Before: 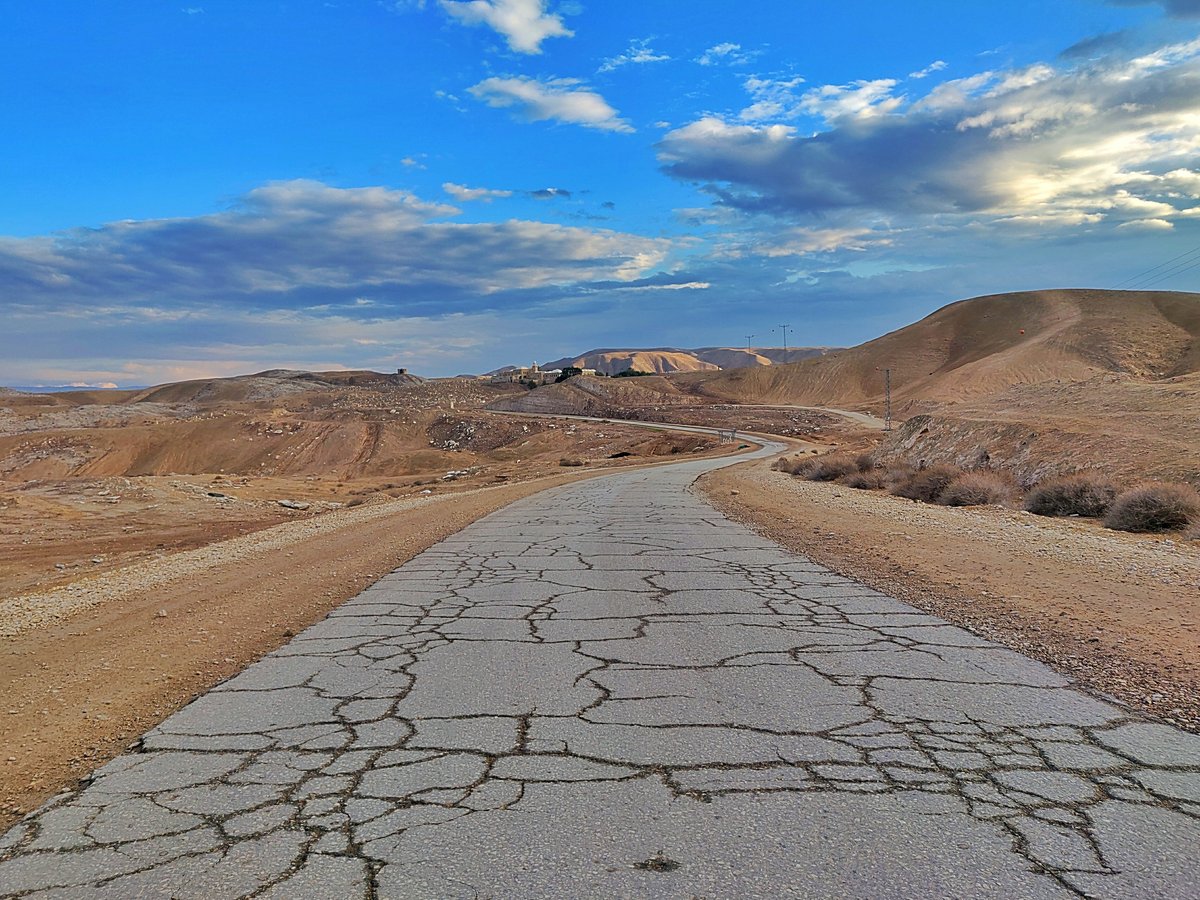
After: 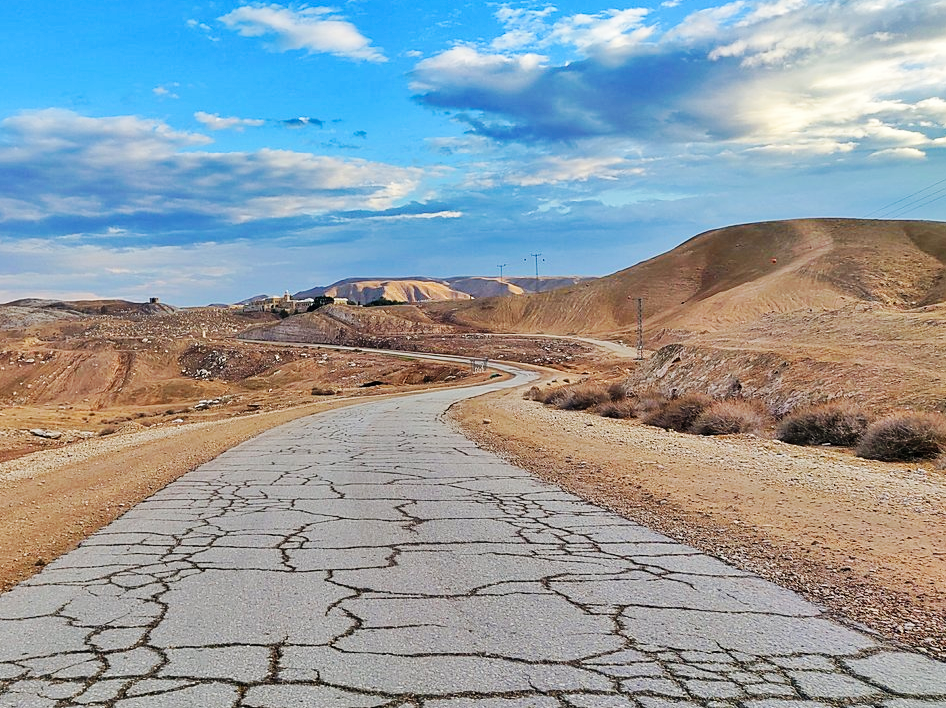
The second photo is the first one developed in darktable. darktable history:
crop and rotate: left 20.74%, top 7.912%, right 0.375%, bottom 13.378%
base curve: curves: ch0 [(0, 0) (0.032, 0.025) (0.121, 0.166) (0.206, 0.329) (0.605, 0.79) (1, 1)], preserve colors none
